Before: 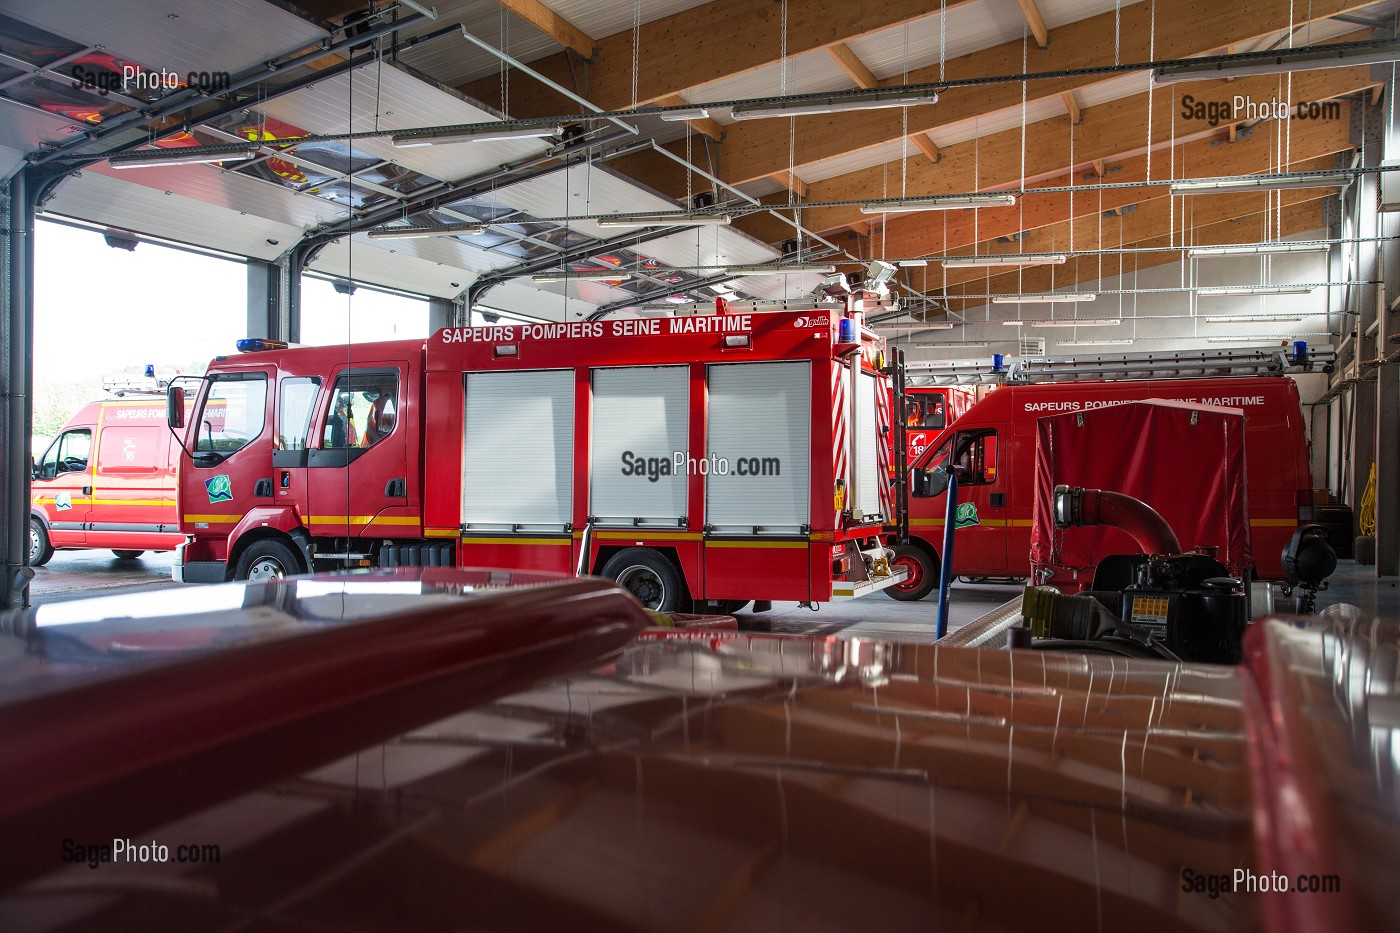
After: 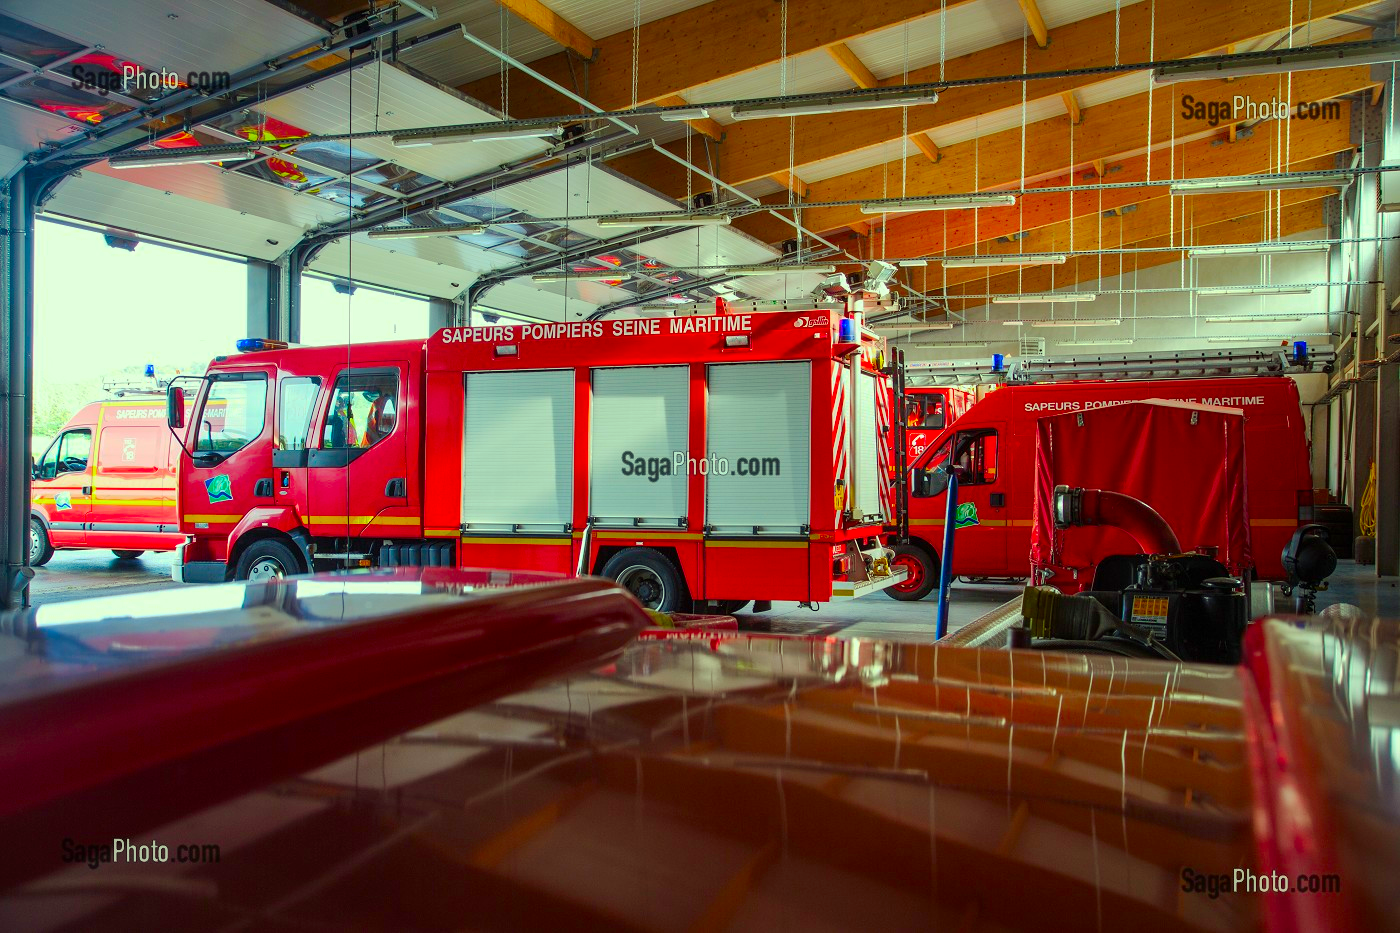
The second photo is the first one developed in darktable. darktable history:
color correction: highlights a* -11.06, highlights b* 9.9, saturation 1.72
contrast brightness saturation: contrast 0.043, saturation 0.069
exposure: compensate highlight preservation false
base curve: curves: ch0 [(0, 0) (0.235, 0.266) (0.503, 0.496) (0.786, 0.72) (1, 1)], preserve colors none
